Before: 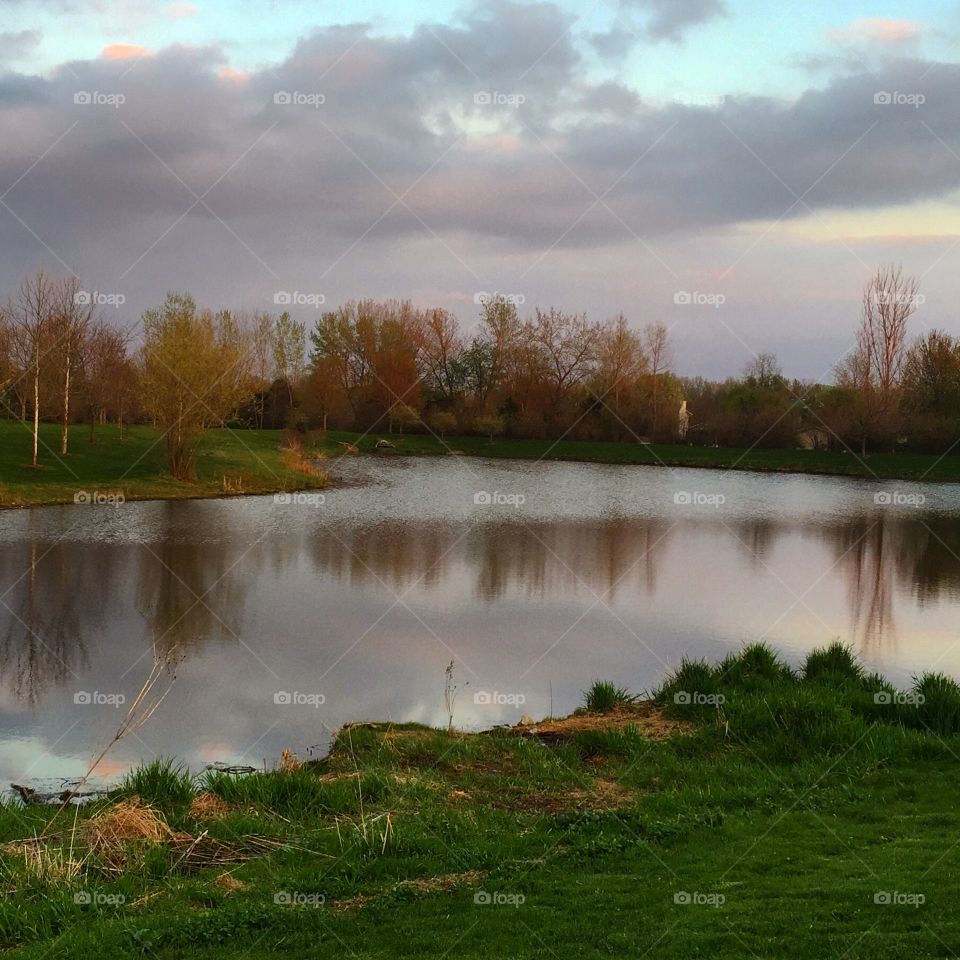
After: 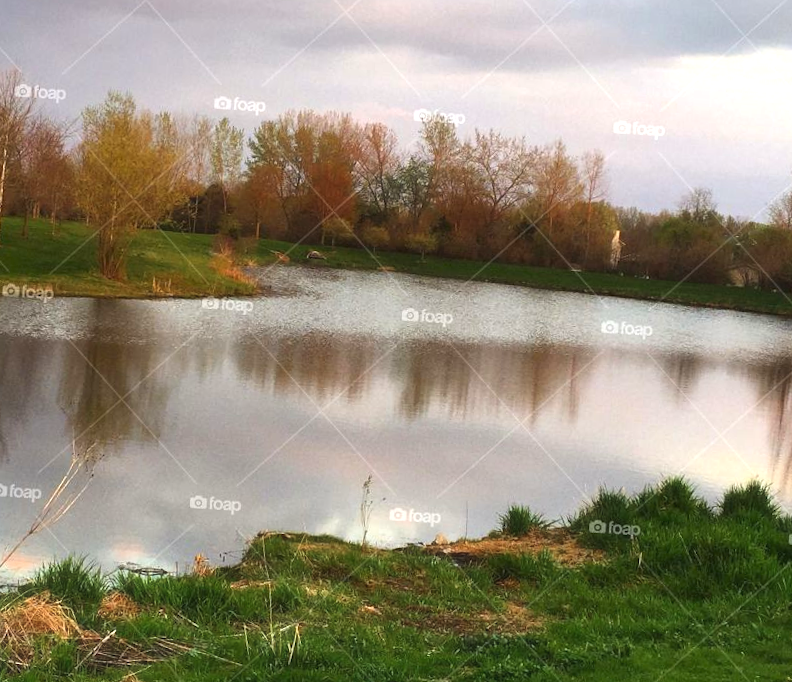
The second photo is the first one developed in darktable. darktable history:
haze removal: strength -0.052, adaptive false
crop and rotate: angle -3.5°, left 9.783%, top 20.846%, right 12.246%, bottom 11.986%
exposure: black level correction 0, exposure 0.952 EV, compensate exposure bias true, compensate highlight preservation false
